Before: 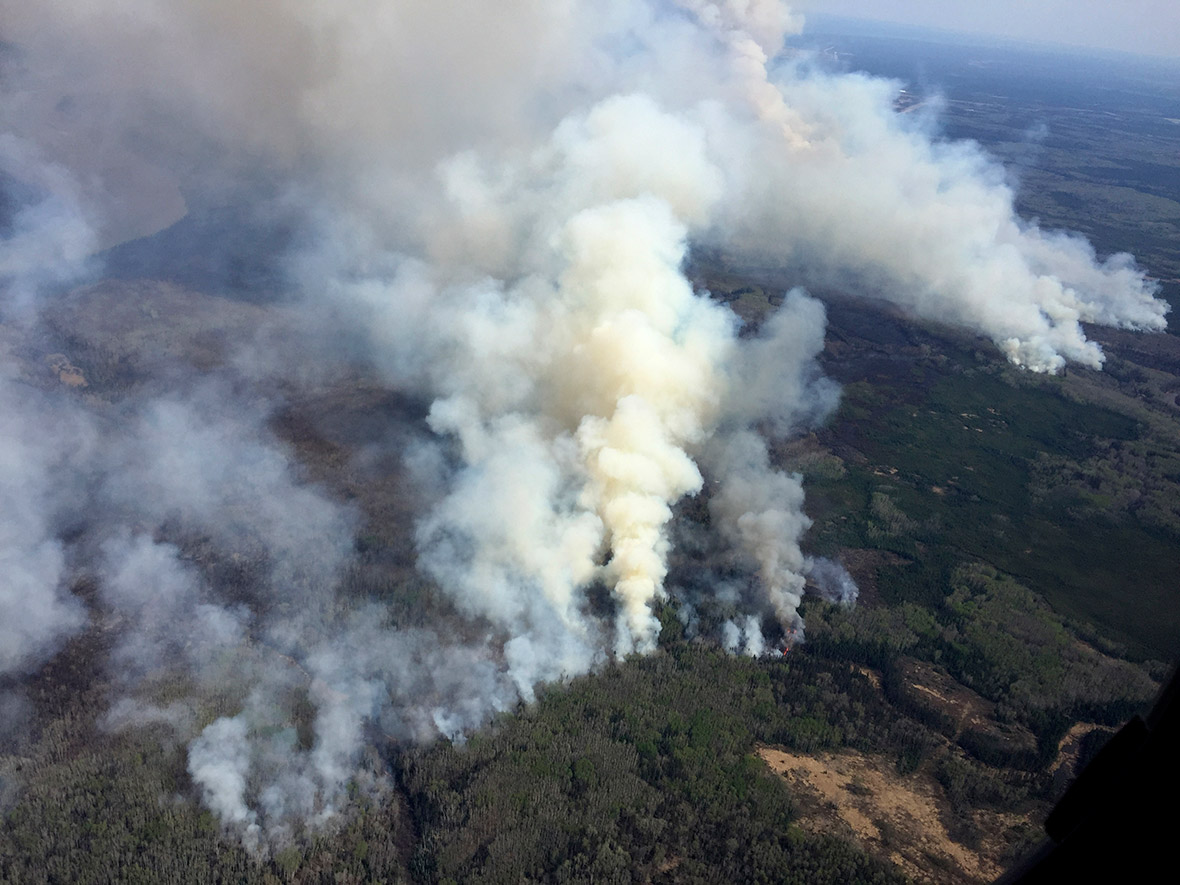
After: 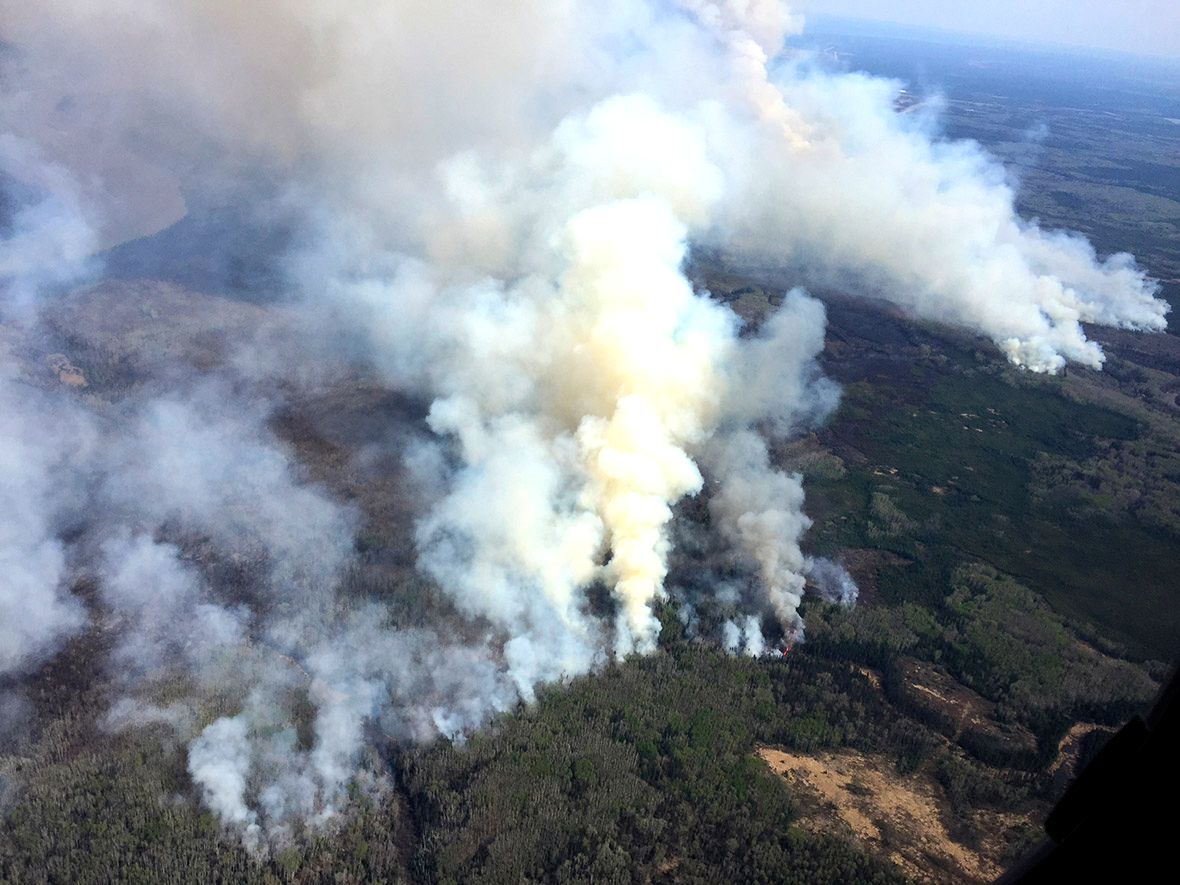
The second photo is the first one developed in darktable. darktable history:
contrast brightness saturation: contrast 0.07, brightness 0.08, saturation 0.18
tone equalizer: -8 EV -0.417 EV, -7 EV -0.389 EV, -6 EV -0.333 EV, -5 EV -0.222 EV, -3 EV 0.222 EV, -2 EV 0.333 EV, -1 EV 0.389 EV, +0 EV 0.417 EV, edges refinement/feathering 500, mask exposure compensation -1.57 EV, preserve details no
